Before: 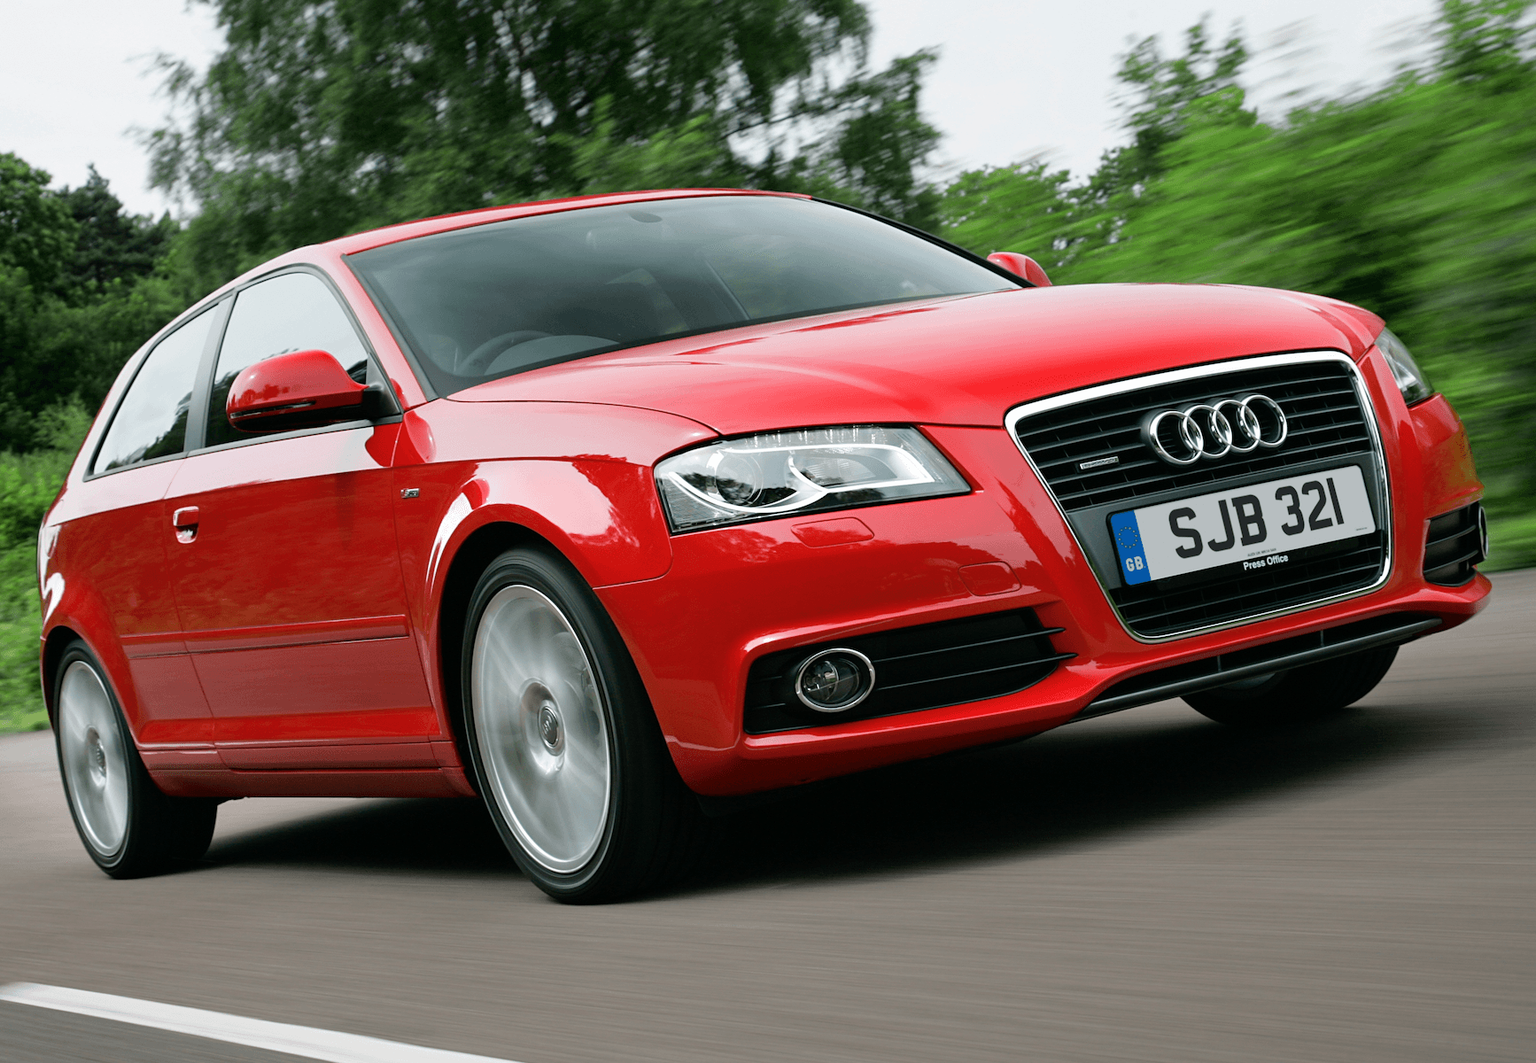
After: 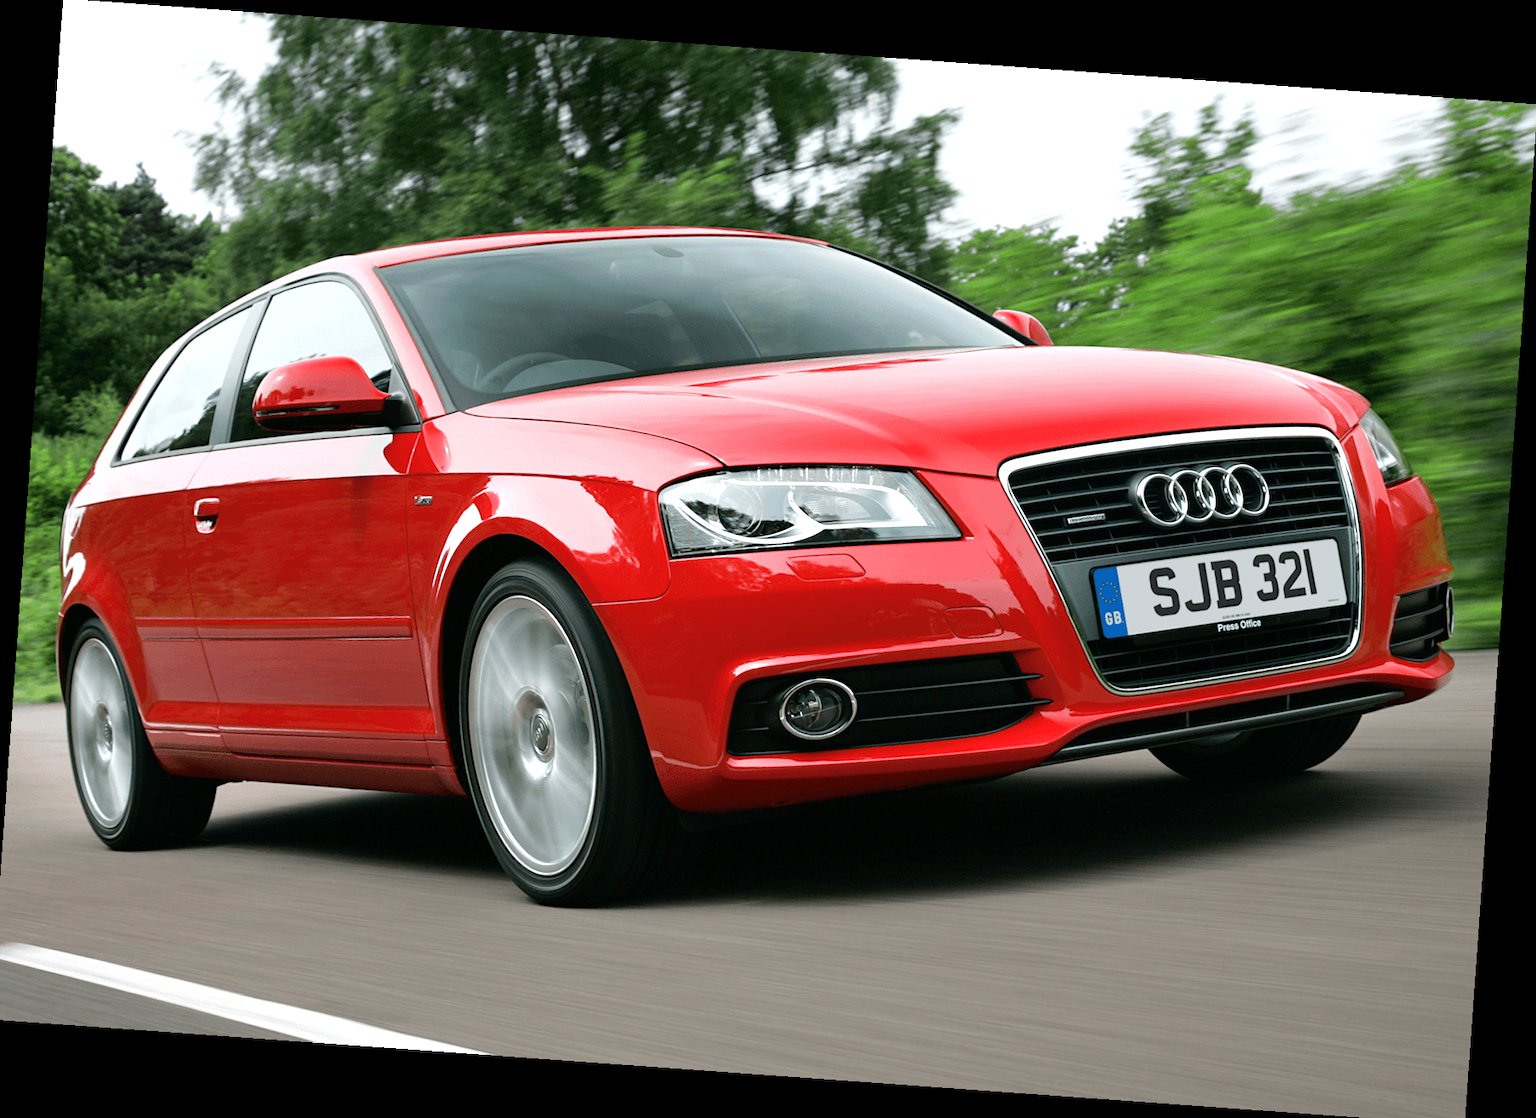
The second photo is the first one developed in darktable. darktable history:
exposure: exposure 0.375 EV, compensate highlight preservation false
crop and rotate: left 0.614%, top 0.179%, bottom 0.309%
rotate and perspective: rotation 4.1°, automatic cropping off
